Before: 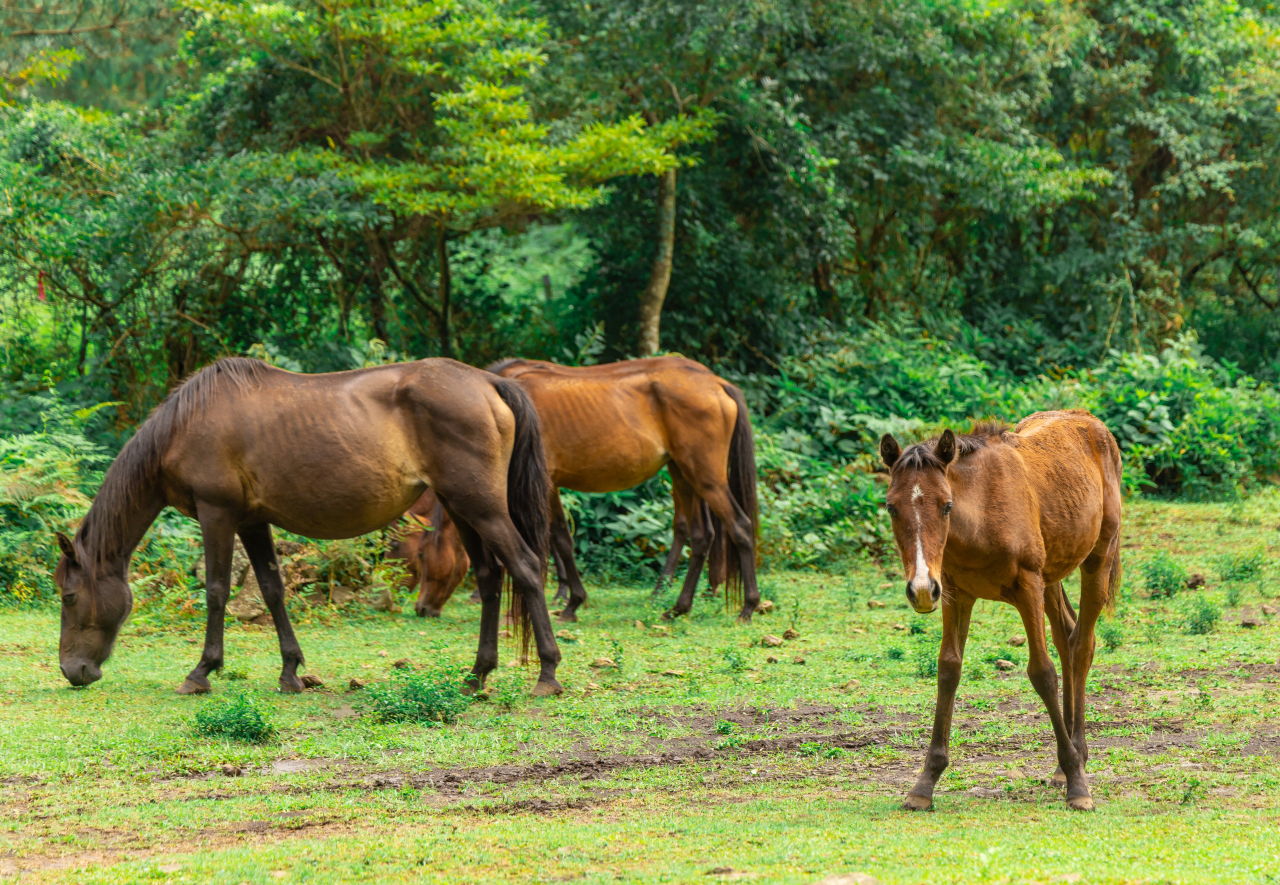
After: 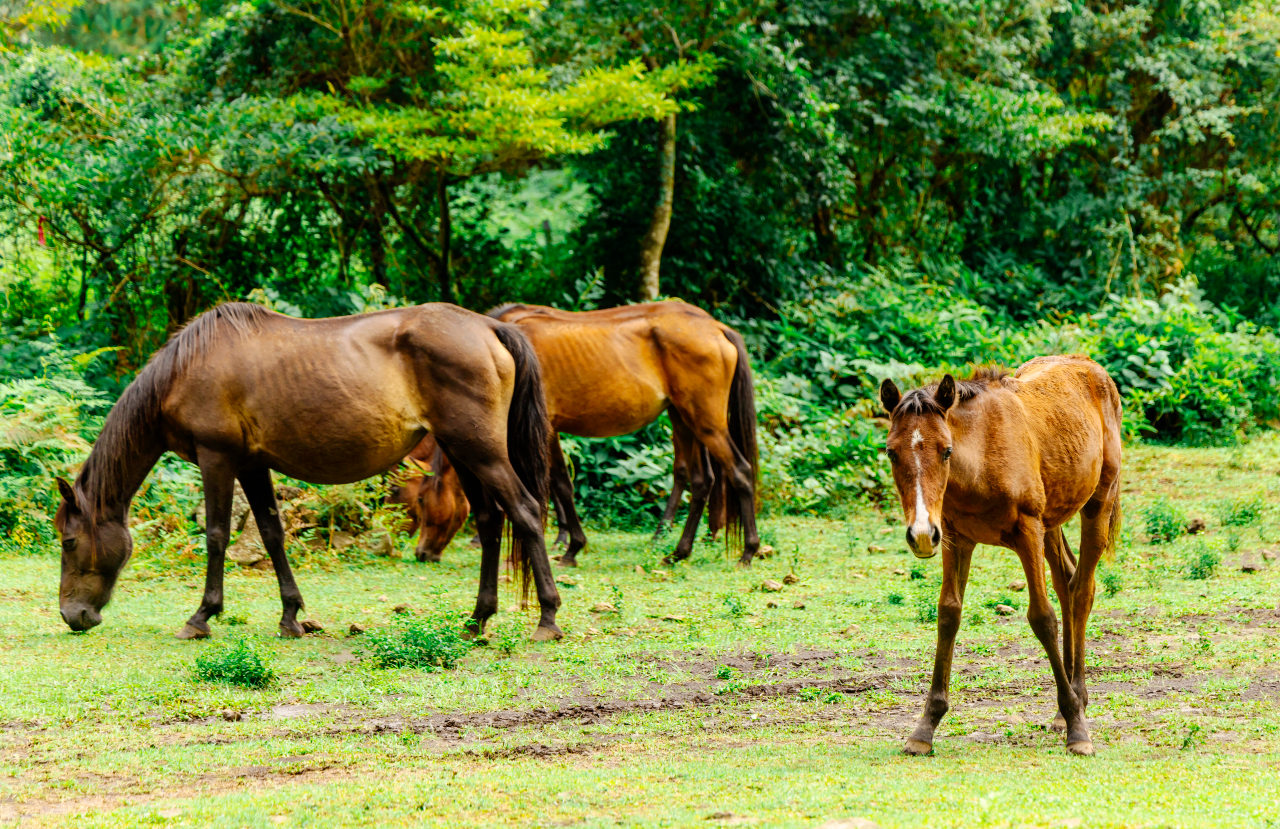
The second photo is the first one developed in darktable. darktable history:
tone curve: curves: ch0 [(0, 0) (0.003, 0) (0.011, 0.001) (0.025, 0.003) (0.044, 0.005) (0.069, 0.012) (0.1, 0.023) (0.136, 0.039) (0.177, 0.088) (0.224, 0.15) (0.277, 0.24) (0.335, 0.337) (0.399, 0.437) (0.468, 0.535) (0.543, 0.629) (0.623, 0.71) (0.709, 0.782) (0.801, 0.856) (0.898, 0.94) (1, 1)], preserve colors none
crop and rotate: top 6.25%
